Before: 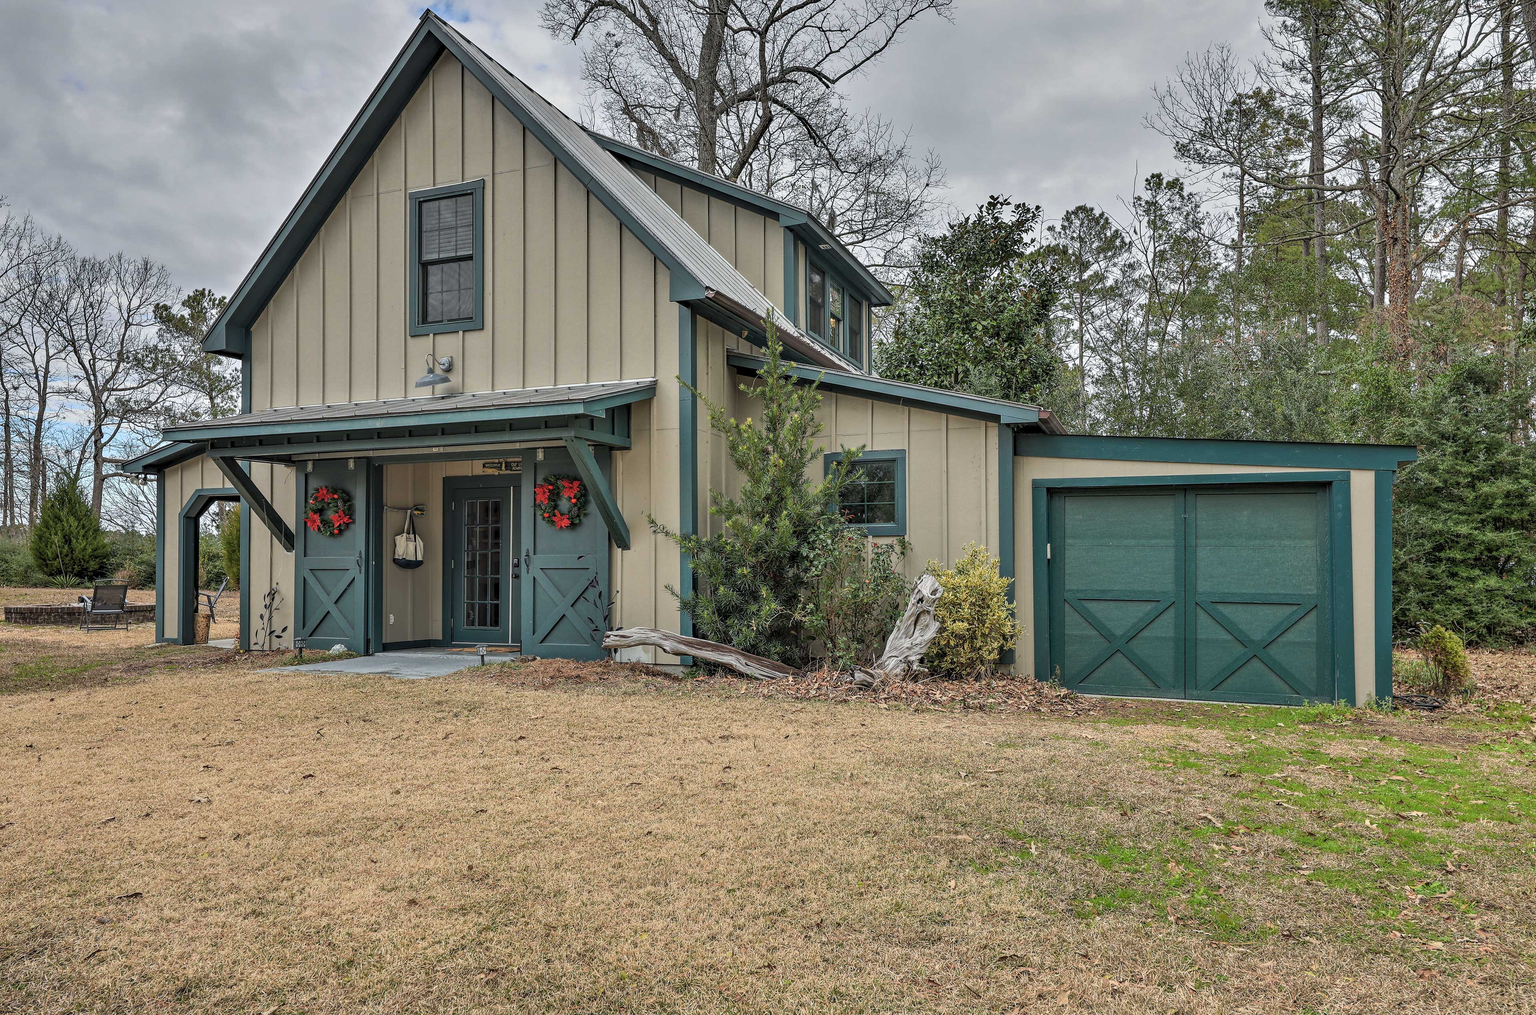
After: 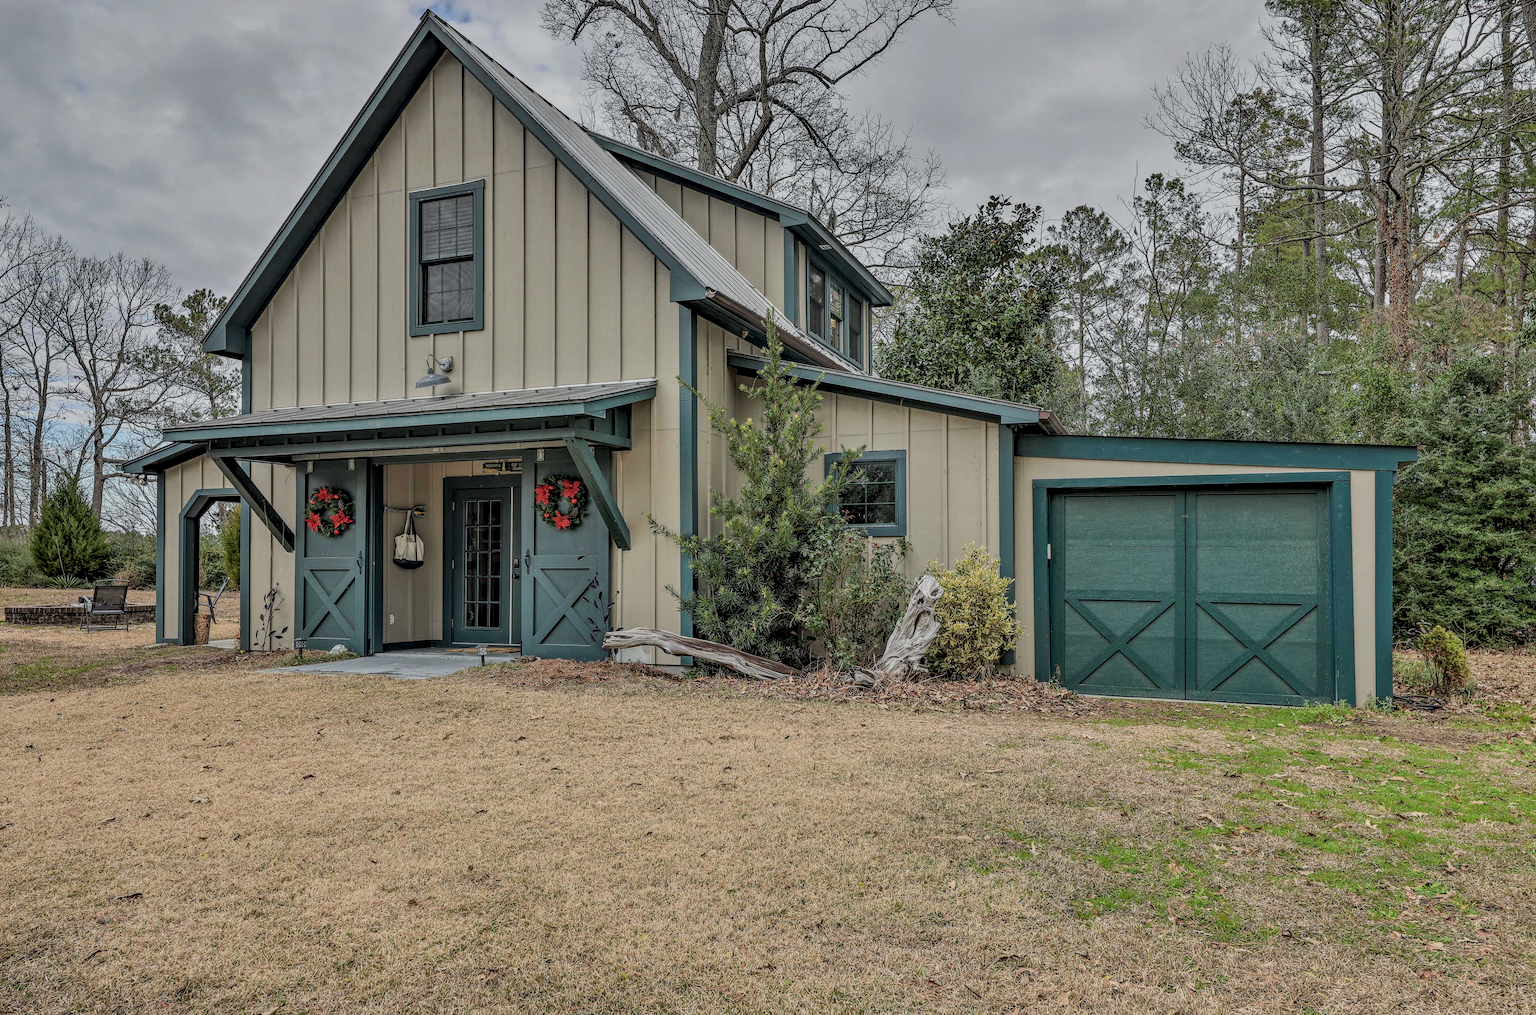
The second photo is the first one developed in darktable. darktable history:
filmic rgb: middle gray luminance 18.31%, black relative exposure -10.42 EV, white relative exposure 3.42 EV, target black luminance 0%, hardness 6, latitude 98.1%, contrast 0.85, shadows ↔ highlights balance 0.682%
local contrast: highlights 36%, detail 135%
